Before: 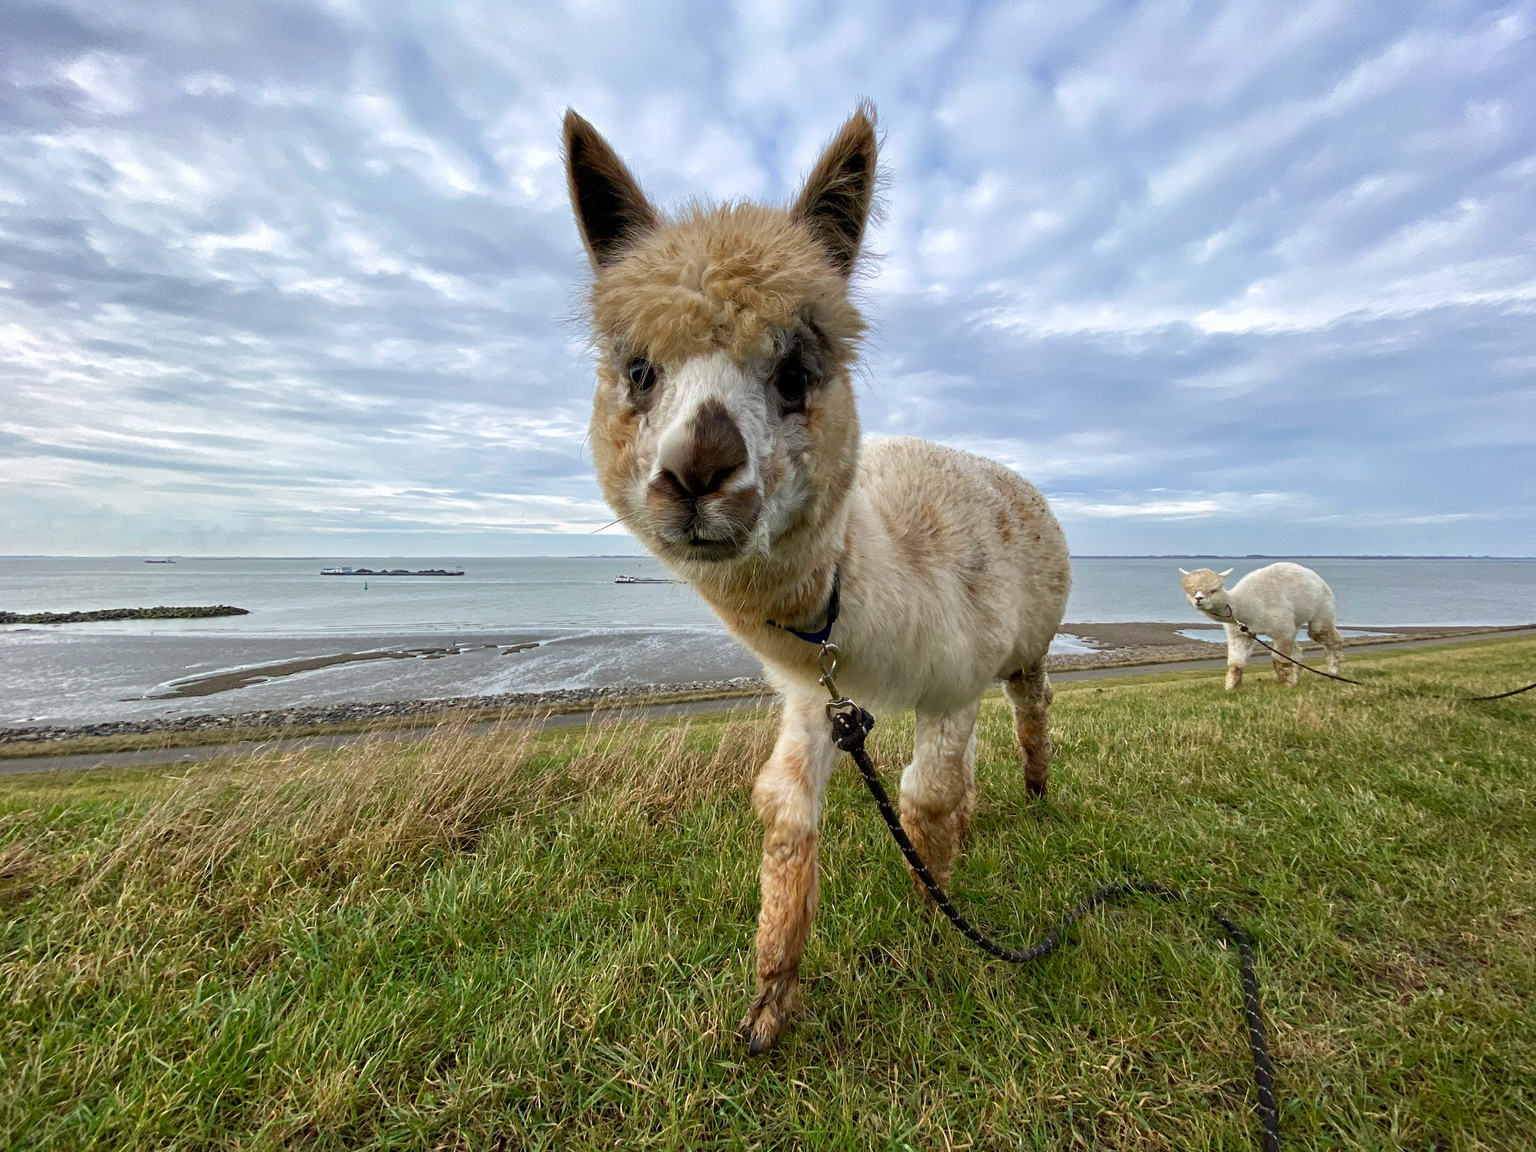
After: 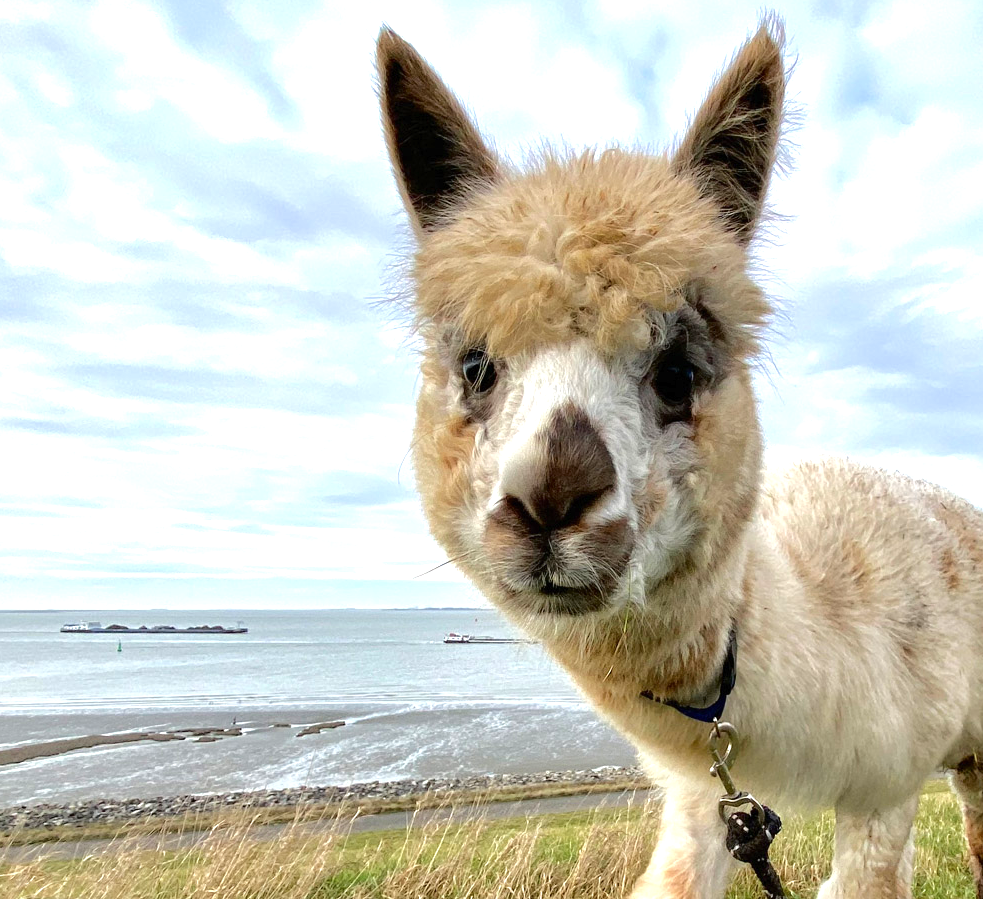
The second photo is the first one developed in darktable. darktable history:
exposure: exposure 0.769 EV, compensate exposure bias true, compensate highlight preservation false
crop: left 17.878%, top 7.749%, right 32.938%, bottom 32.311%
tone curve: curves: ch0 [(0, 0) (0.003, 0.006) (0.011, 0.014) (0.025, 0.024) (0.044, 0.035) (0.069, 0.046) (0.1, 0.074) (0.136, 0.115) (0.177, 0.161) (0.224, 0.226) (0.277, 0.293) (0.335, 0.364) (0.399, 0.441) (0.468, 0.52) (0.543, 0.58) (0.623, 0.657) (0.709, 0.72) (0.801, 0.794) (0.898, 0.883) (1, 1)], color space Lab, independent channels
